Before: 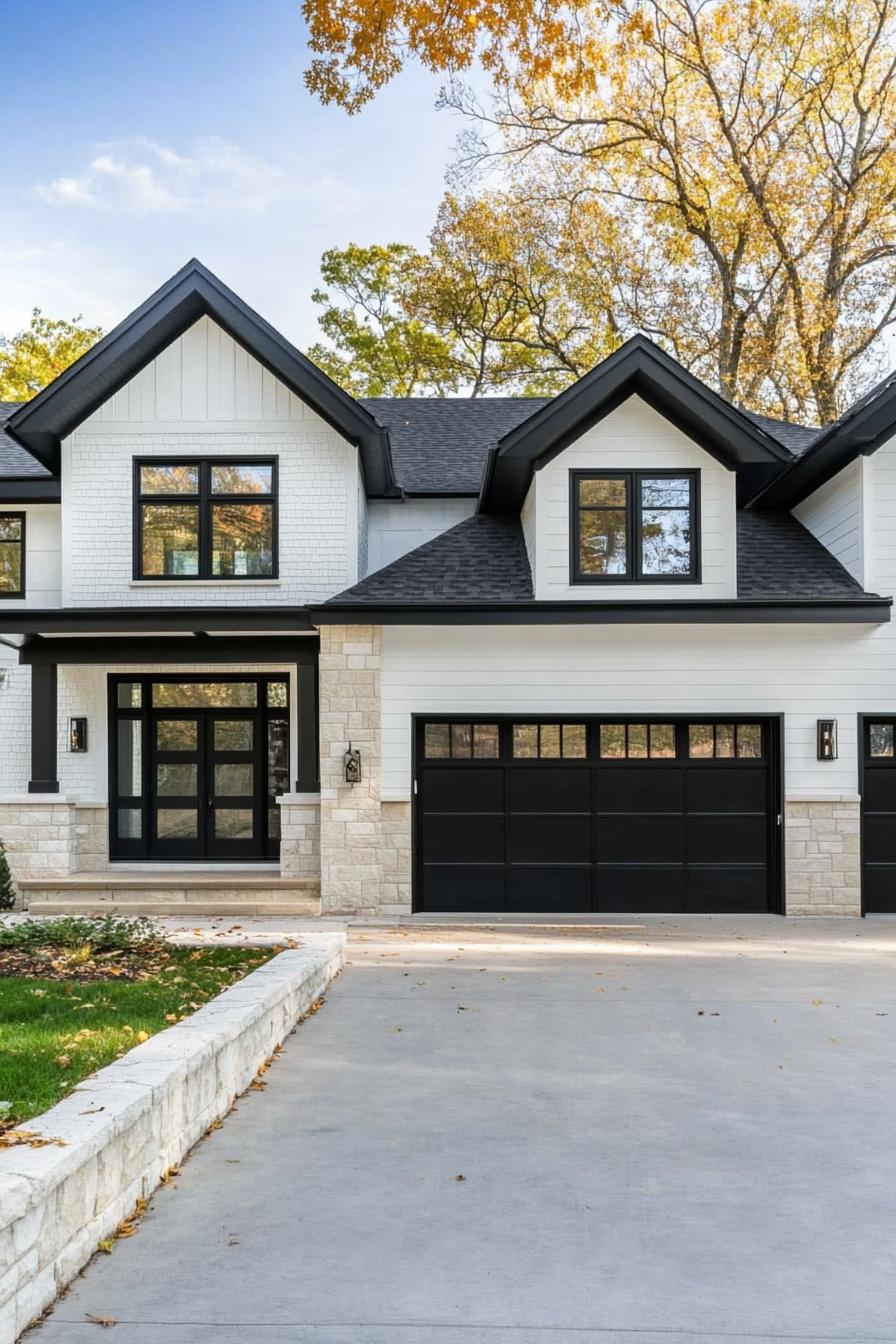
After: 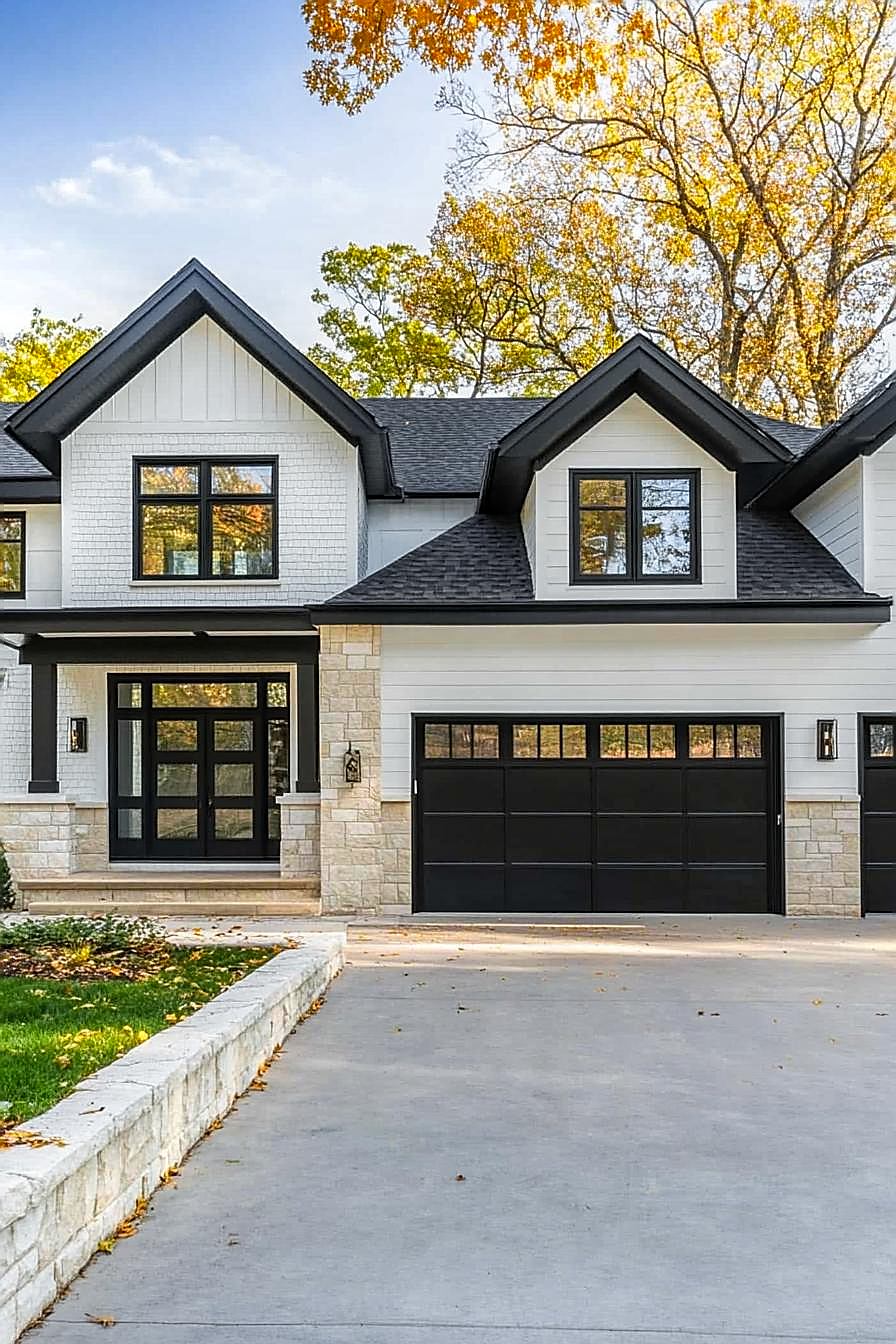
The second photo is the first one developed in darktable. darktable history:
contrast equalizer: y [[0.5, 0.5, 0.472, 0.5, 0.5, 0.5], [0.5 ×6], [0.5 ×6], [0 ×6], [0 ×6]]
color zones: curves: ch0 [(0.224, 0.526) (0.75, 0.5)]; ch1 [(0.055, 0.526) (0.224, 0.761) (0.377, 0.526) (0.75, 0.5)]
local contrast: on, module defaults
sharpen: radius 1.37, amount 1.246, threshold 0.789
